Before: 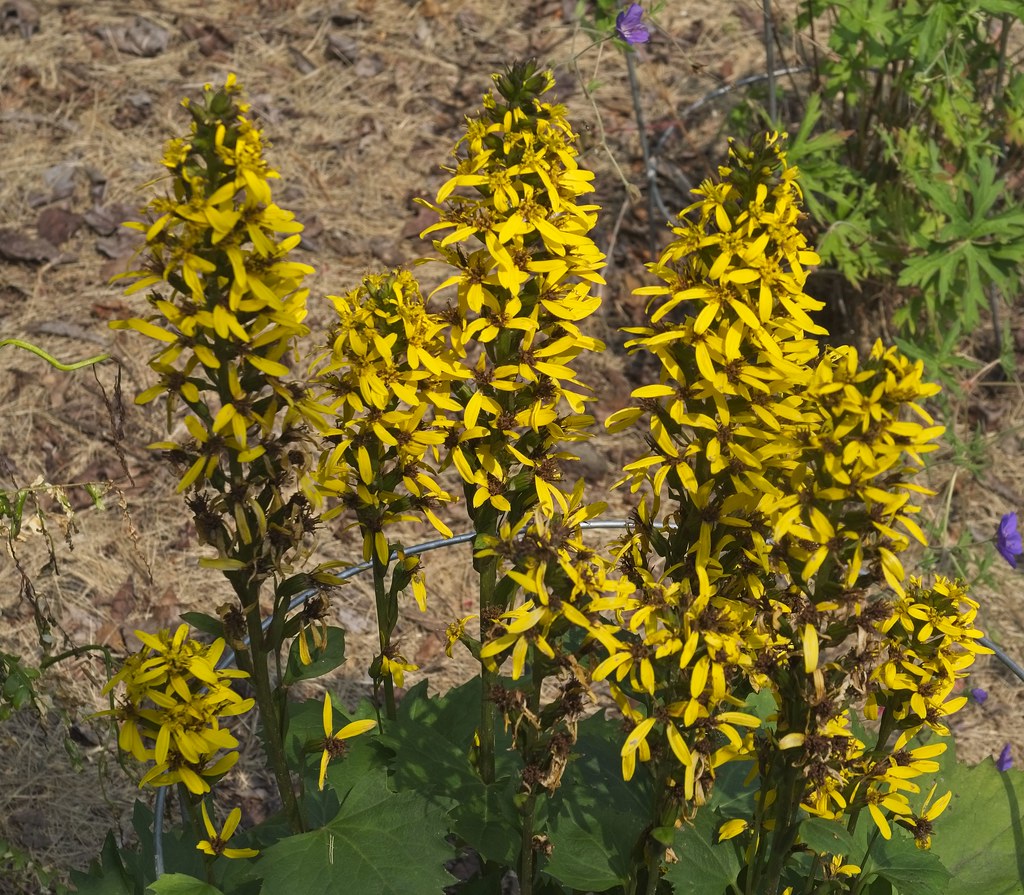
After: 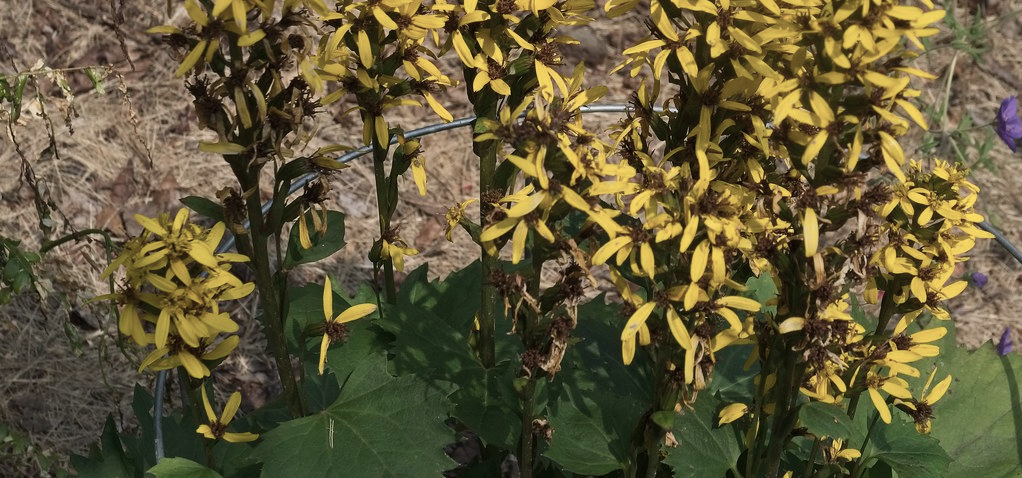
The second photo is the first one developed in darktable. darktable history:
contrast brightness saturation: contrast 0.097, saturation -0.364
exposure: exposure -0.153 EV, compensate exposure bias true, compensate highlight preservation false
crop and rotate: top 46.482%, right 0.1%
